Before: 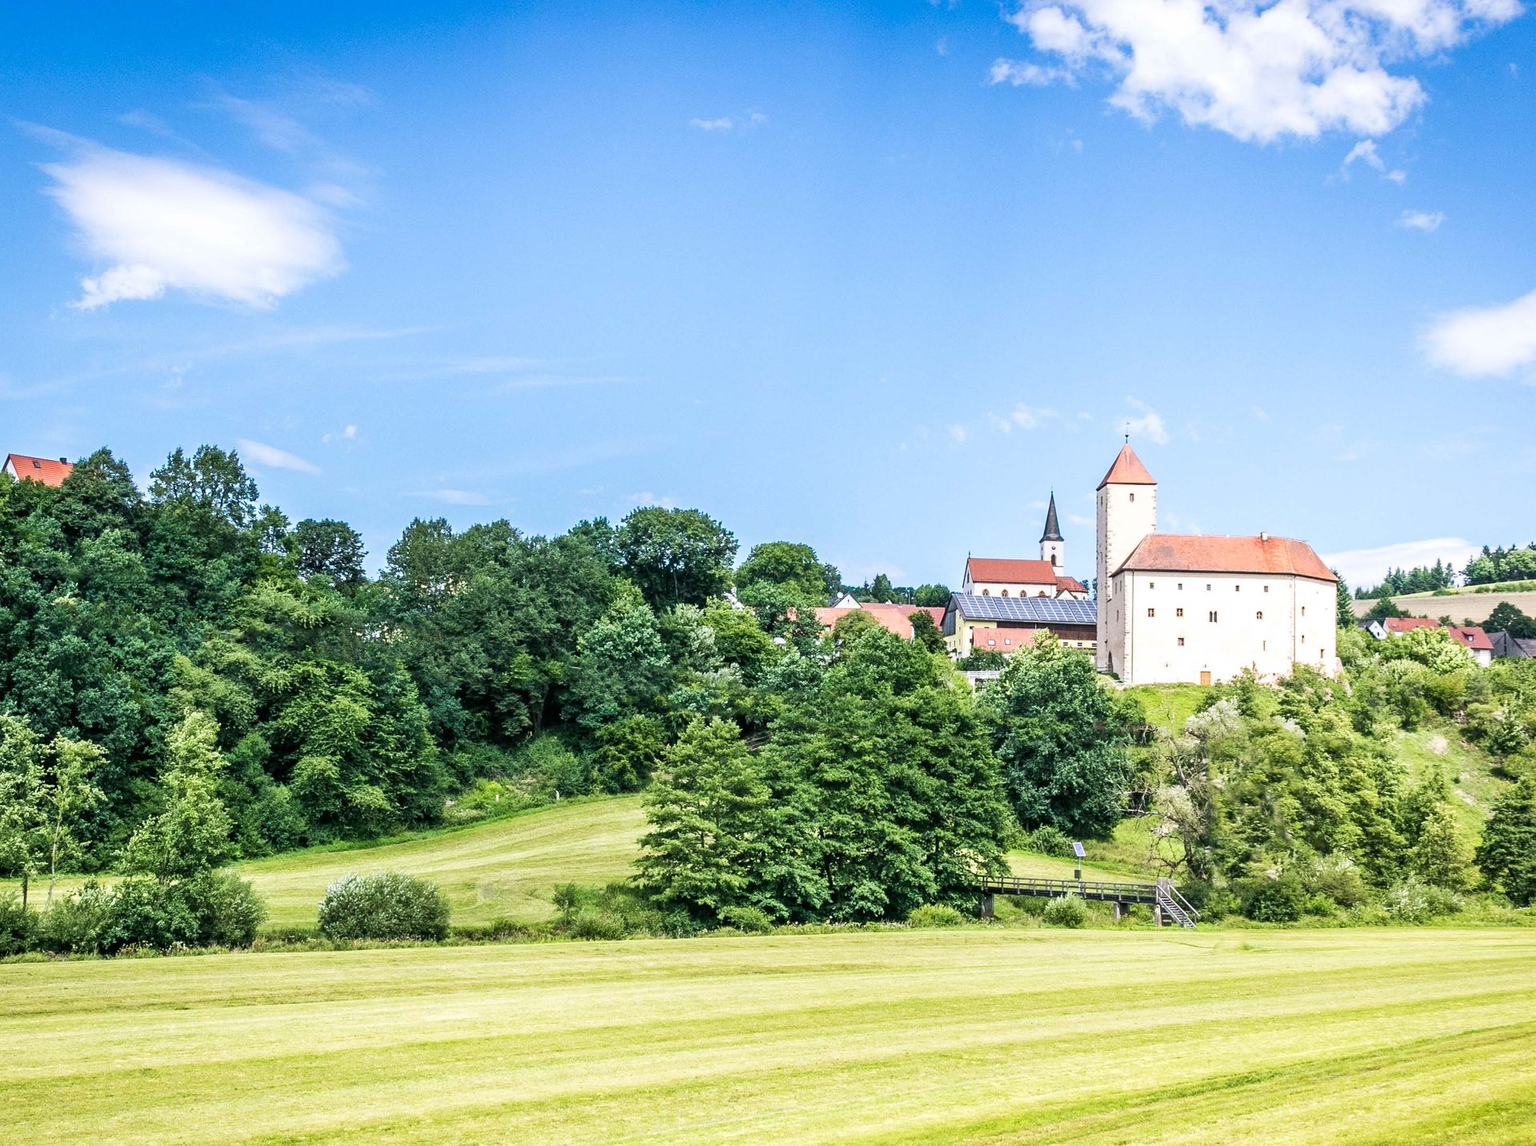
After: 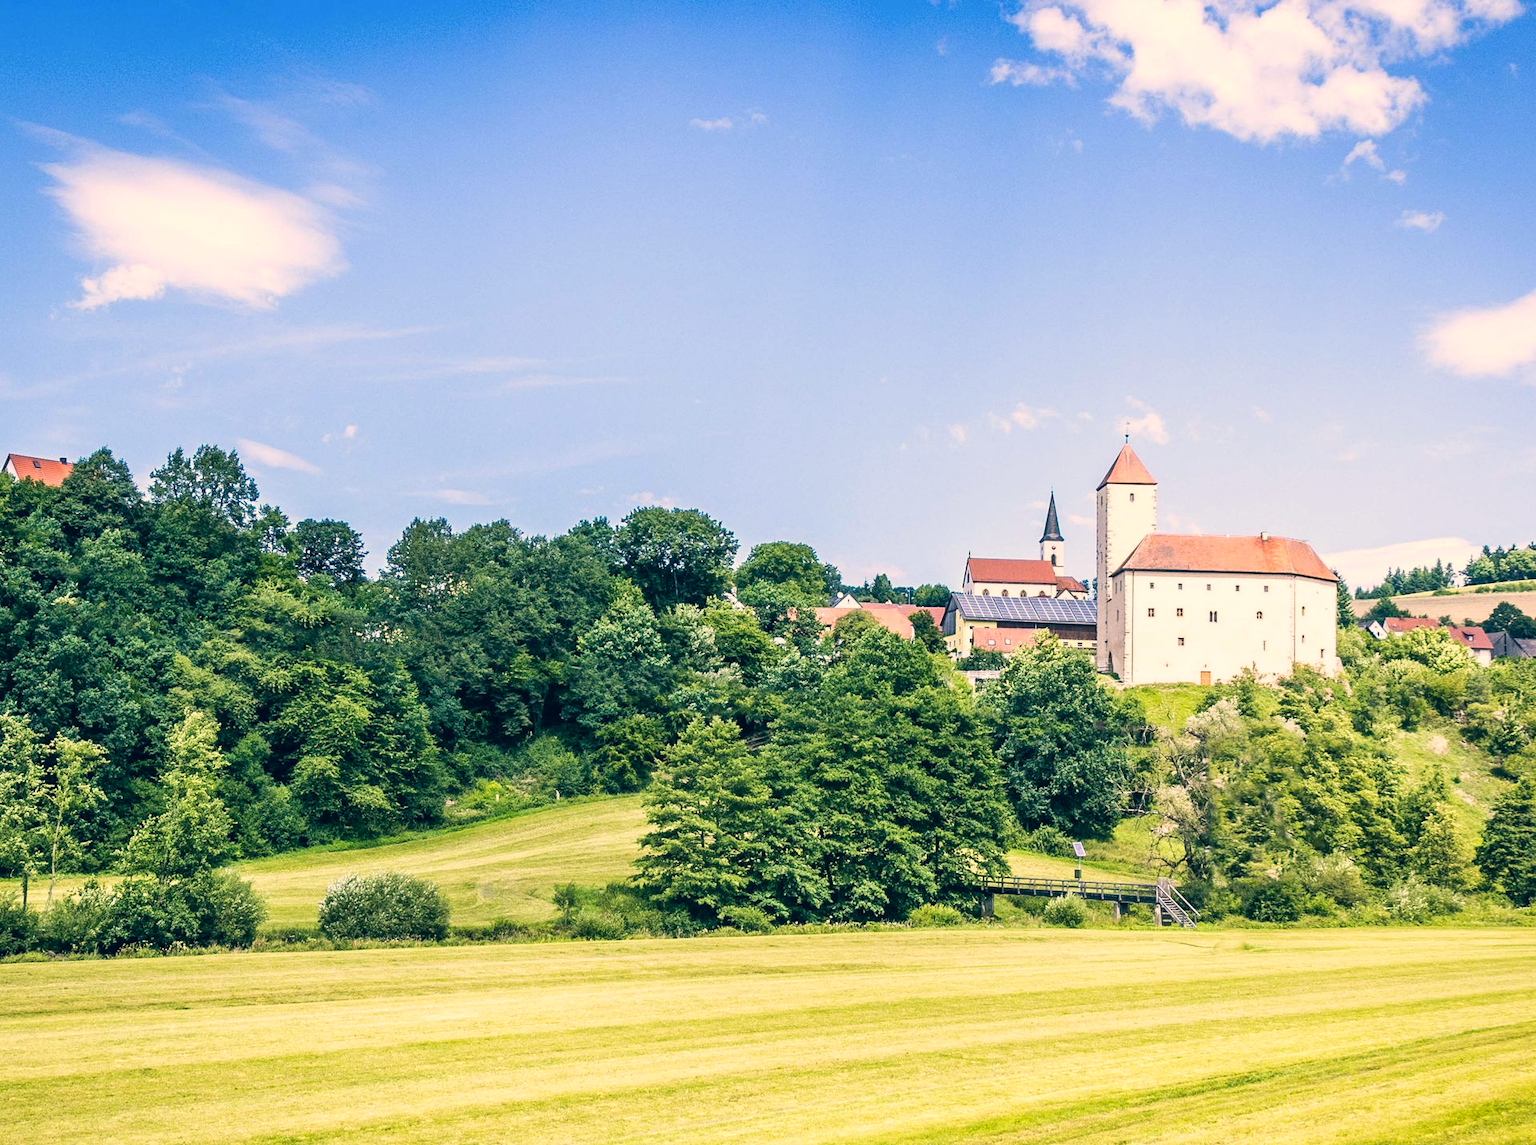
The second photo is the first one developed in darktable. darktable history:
color correction: highlights a* 10.35, highlights b* 14.66, shadows a* -10, shadows b* -14.86
